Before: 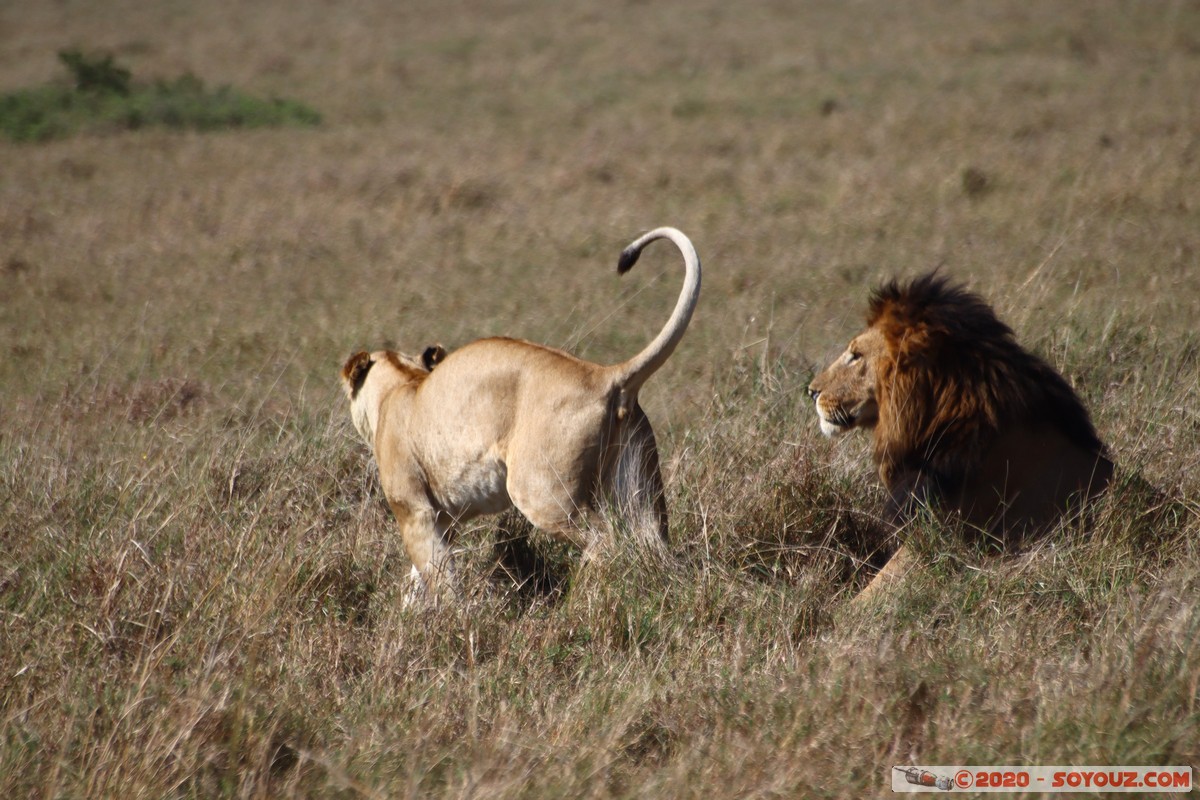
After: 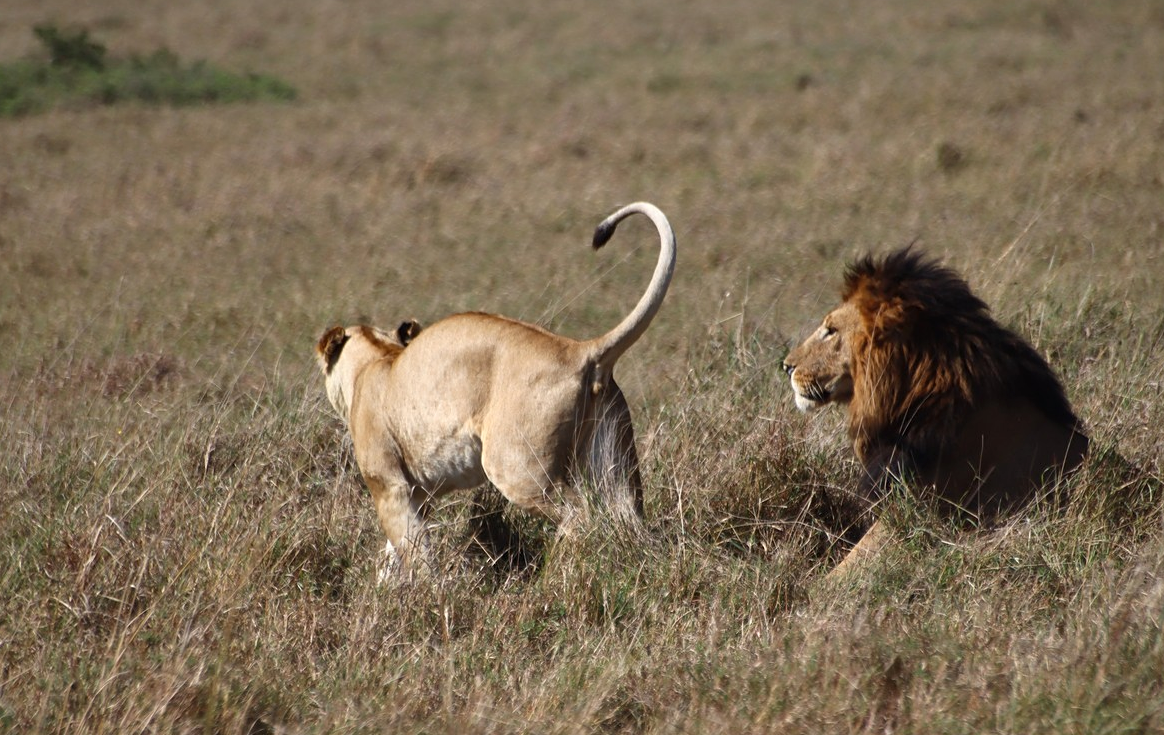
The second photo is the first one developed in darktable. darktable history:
sharpen: amount 0.21
crop: left 2.157%, top 3.176%, right 0.809%, bottom 4.867%
shadows and highlights: white point adjustment 0.924, soften with gaussian
